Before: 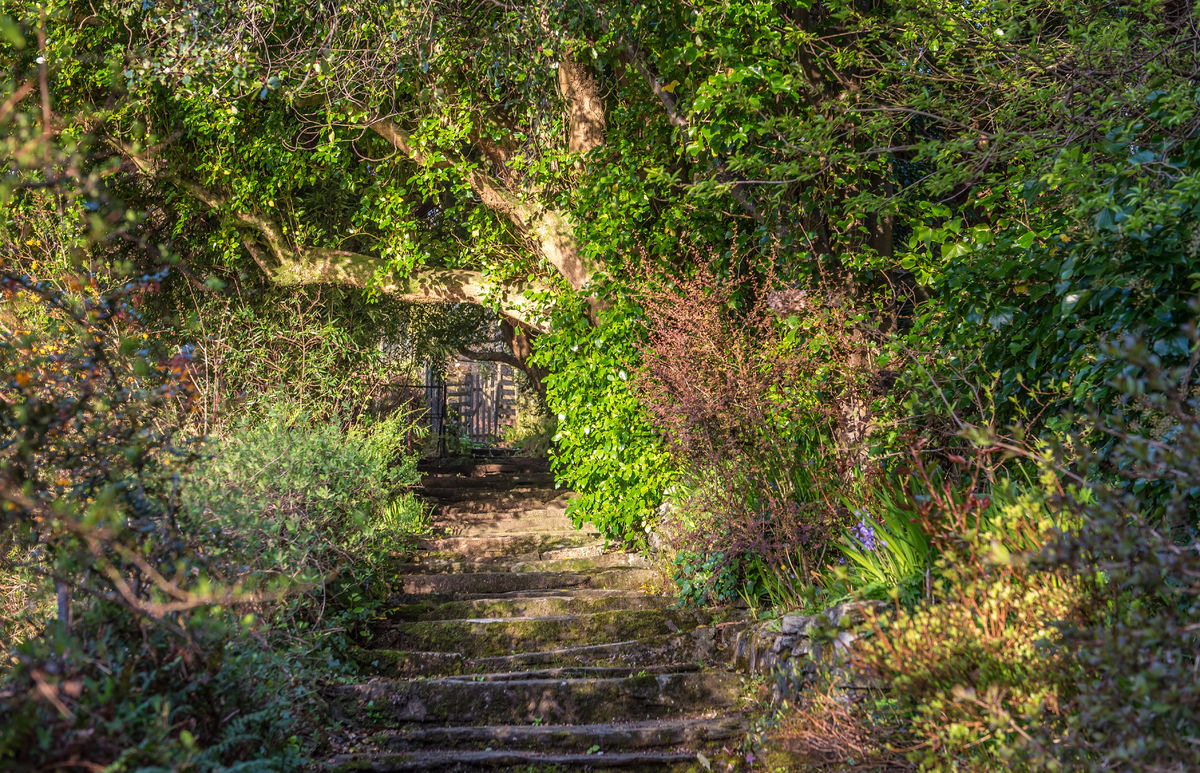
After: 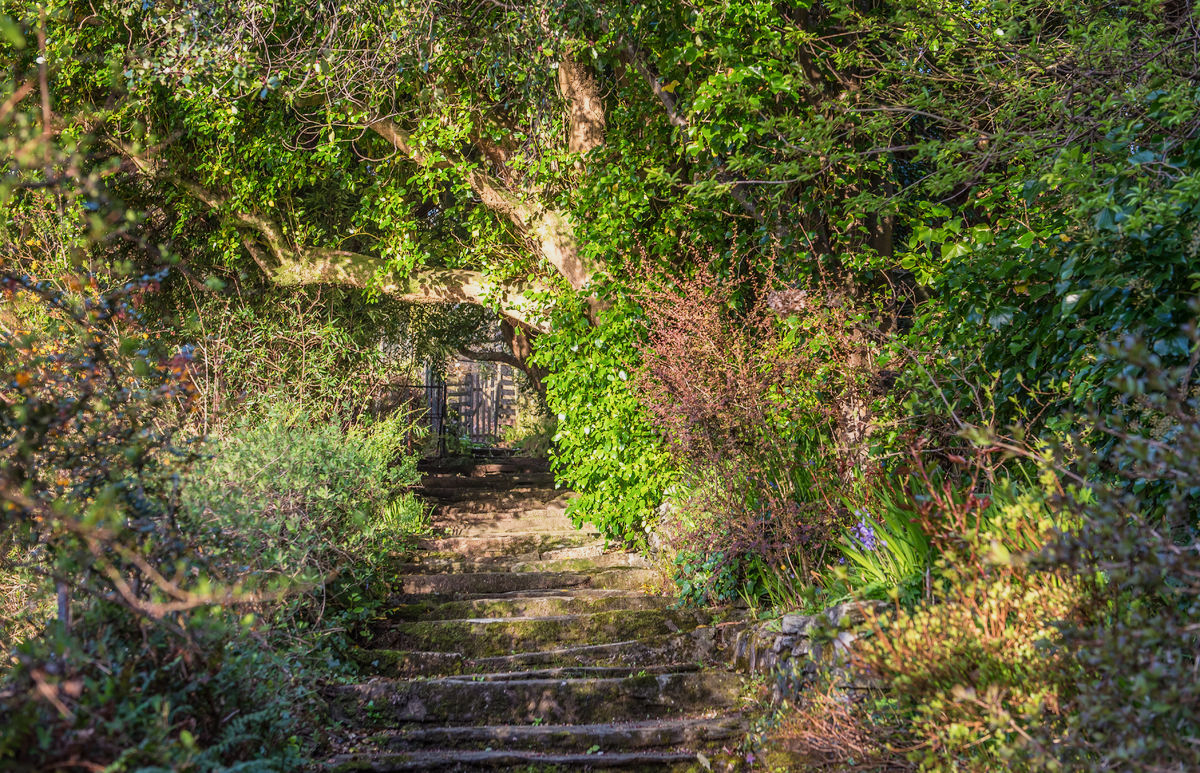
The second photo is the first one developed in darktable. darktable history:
exposure: exposure 0.207 EV, compensate highlight preservation false
sigmoid: contrast 1.22, skew 0.65
